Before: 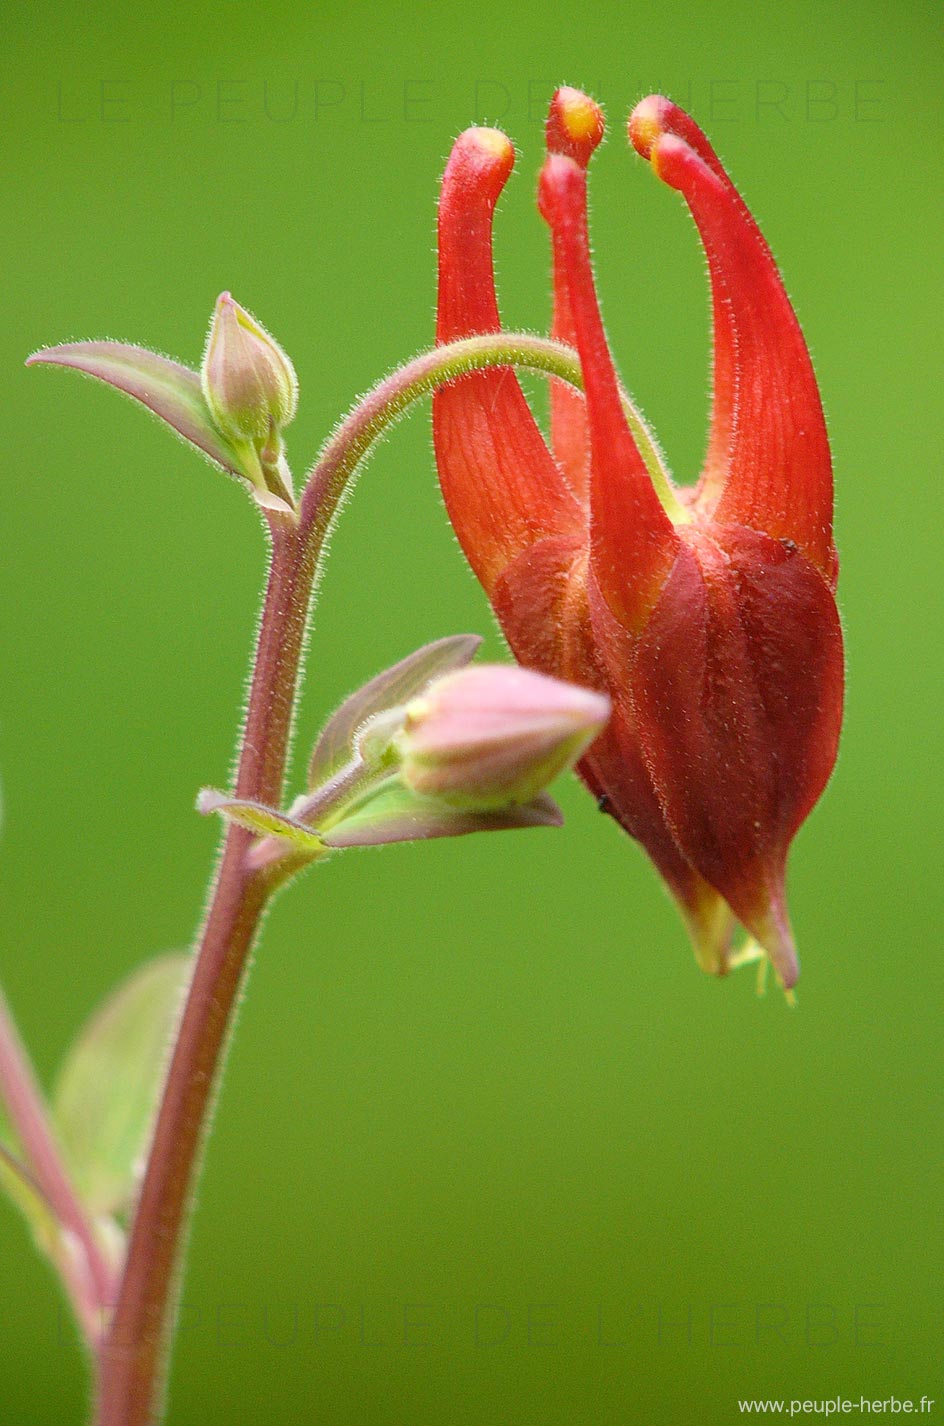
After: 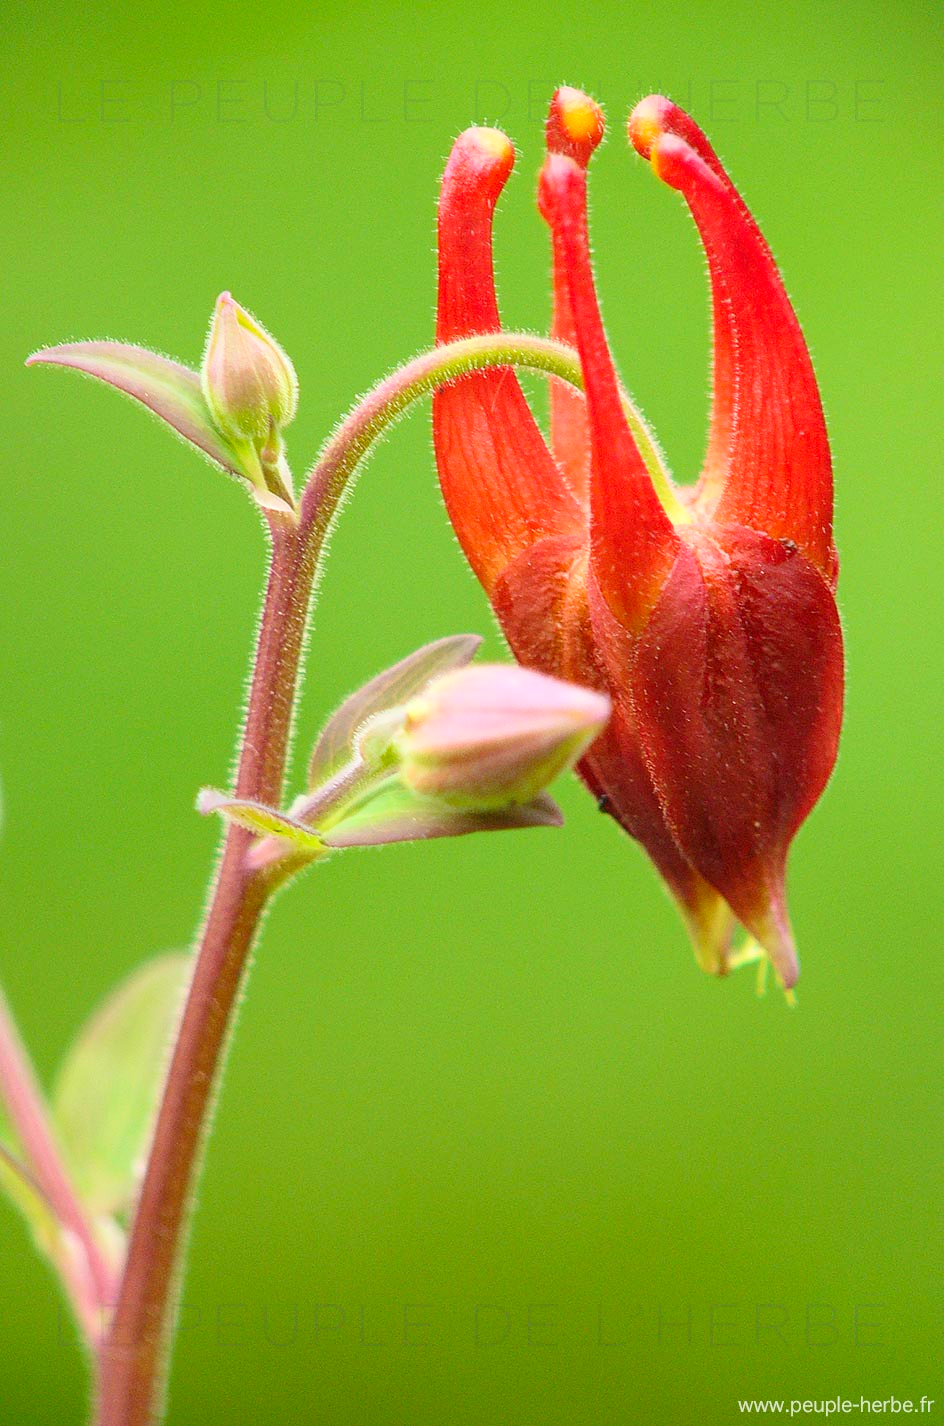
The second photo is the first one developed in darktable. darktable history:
contrast brightness saturation: contrast 0.195, brightness 0.163, saturation 0.229
